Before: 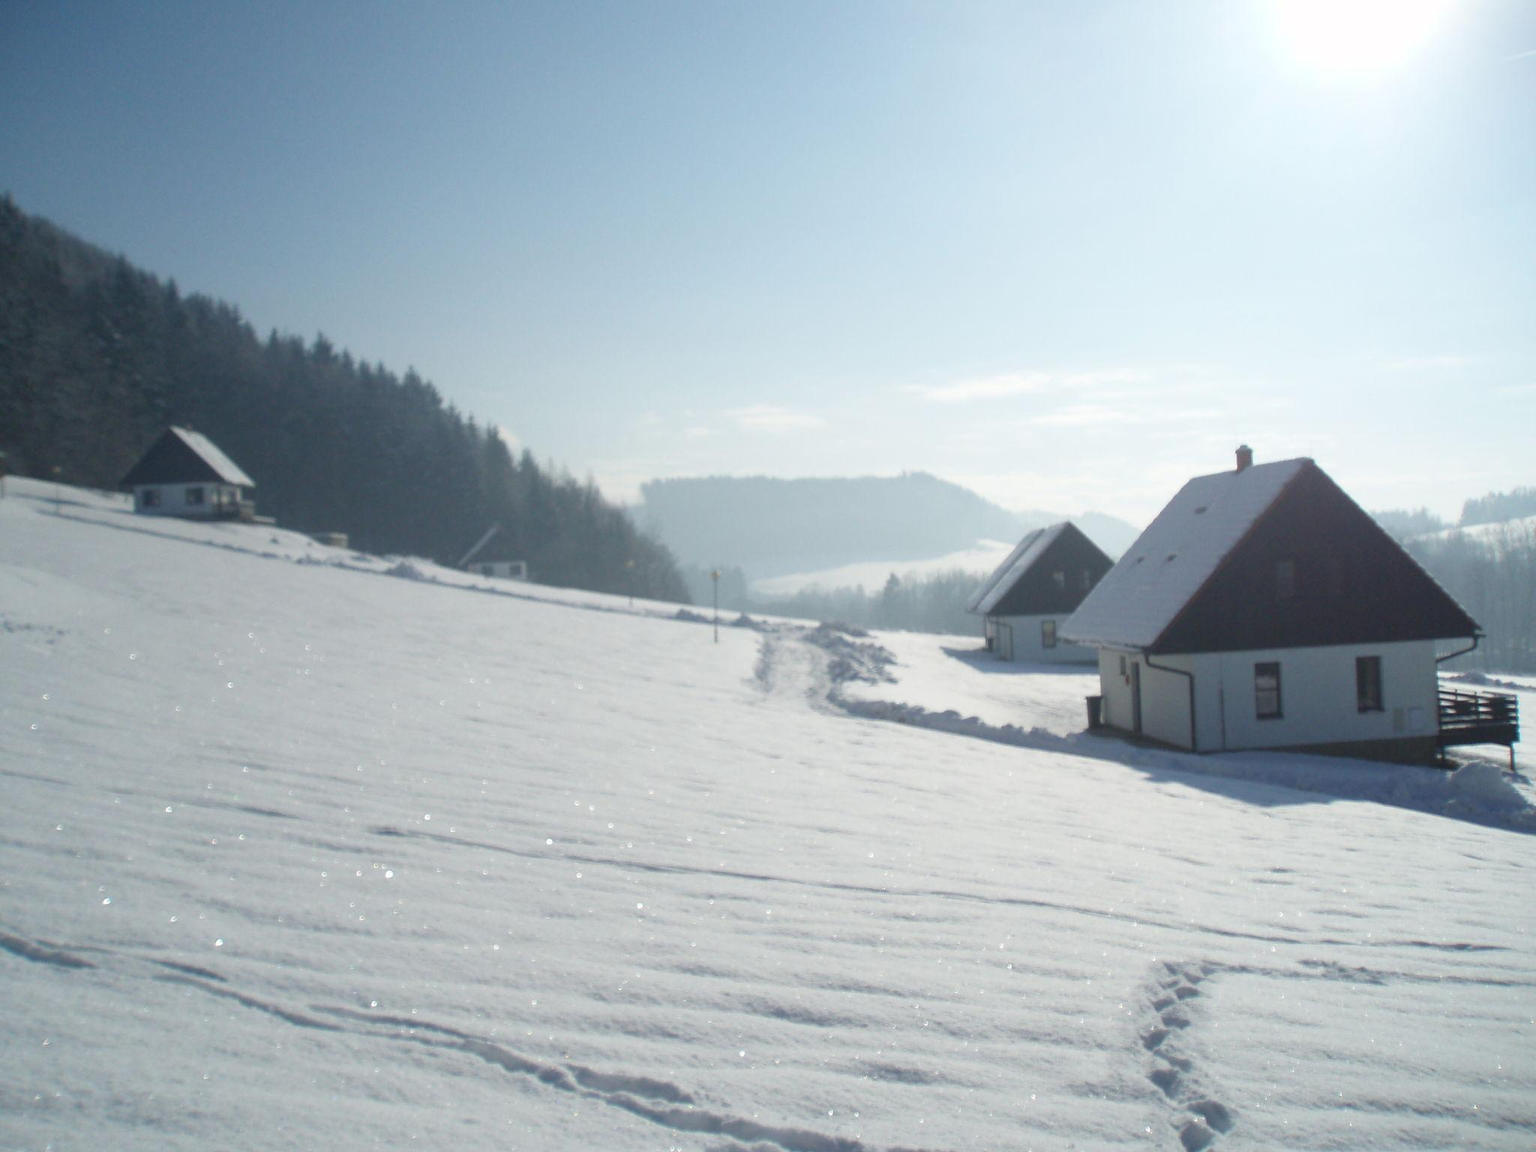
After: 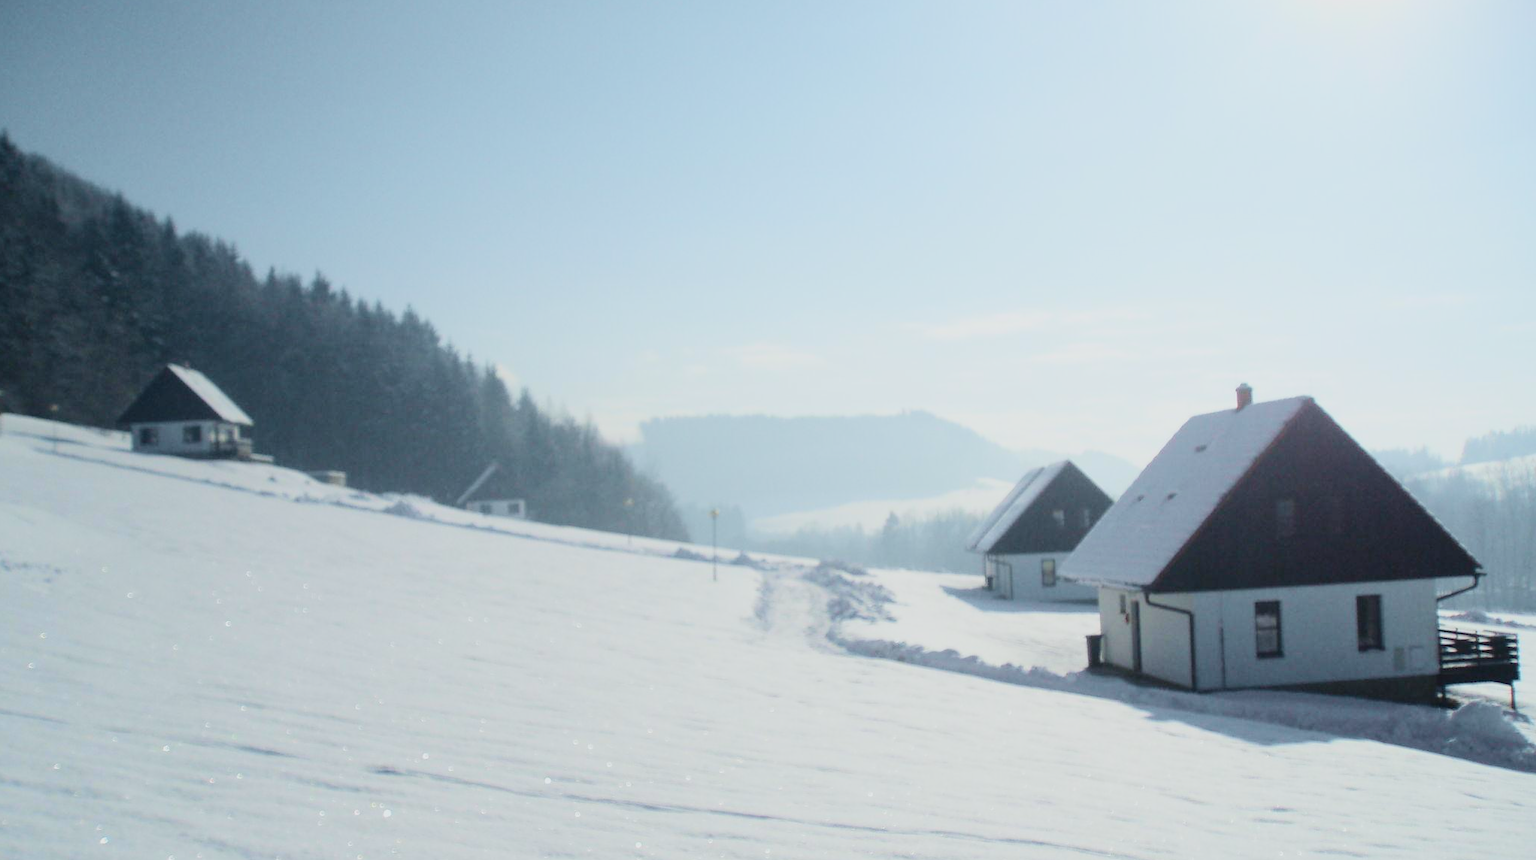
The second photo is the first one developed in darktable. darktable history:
tone curve: curves: ch0 [(0, 0.023) (0.087, 0.065) (0.184, 0.168) (0.45, 0.54) (0.57, 0.683) (0.722, 0.825) (0.877, 0.948) (1, 1)]; ch1 [(0, 0) (0.388, 0.369) (0.44, 0.44) (0.489, 0.481) (0.534, 0.551) (0.657, 0.659) (1, 1)]; ch2 [(0, 0) (0.353, 0.317) (0.408, 0.427) (0.472, 0.46) (0.5, 0.496) (0.537, 0.539) (0.576, 0.592) (0.625, 0.631) (1, 1)], color space Lab, independent channels, preserve colors none
crop: left 0.218%, top 5.533%, bottom 19.859%
filmic rgb: black relative exposure -7.65 EV, white relative exposure 4.56 EV, hardness 3.61, preserve chrominance RGB euclidean norm, color science v5 (2021), contrast in shadows safe, contrast in highlights safe
